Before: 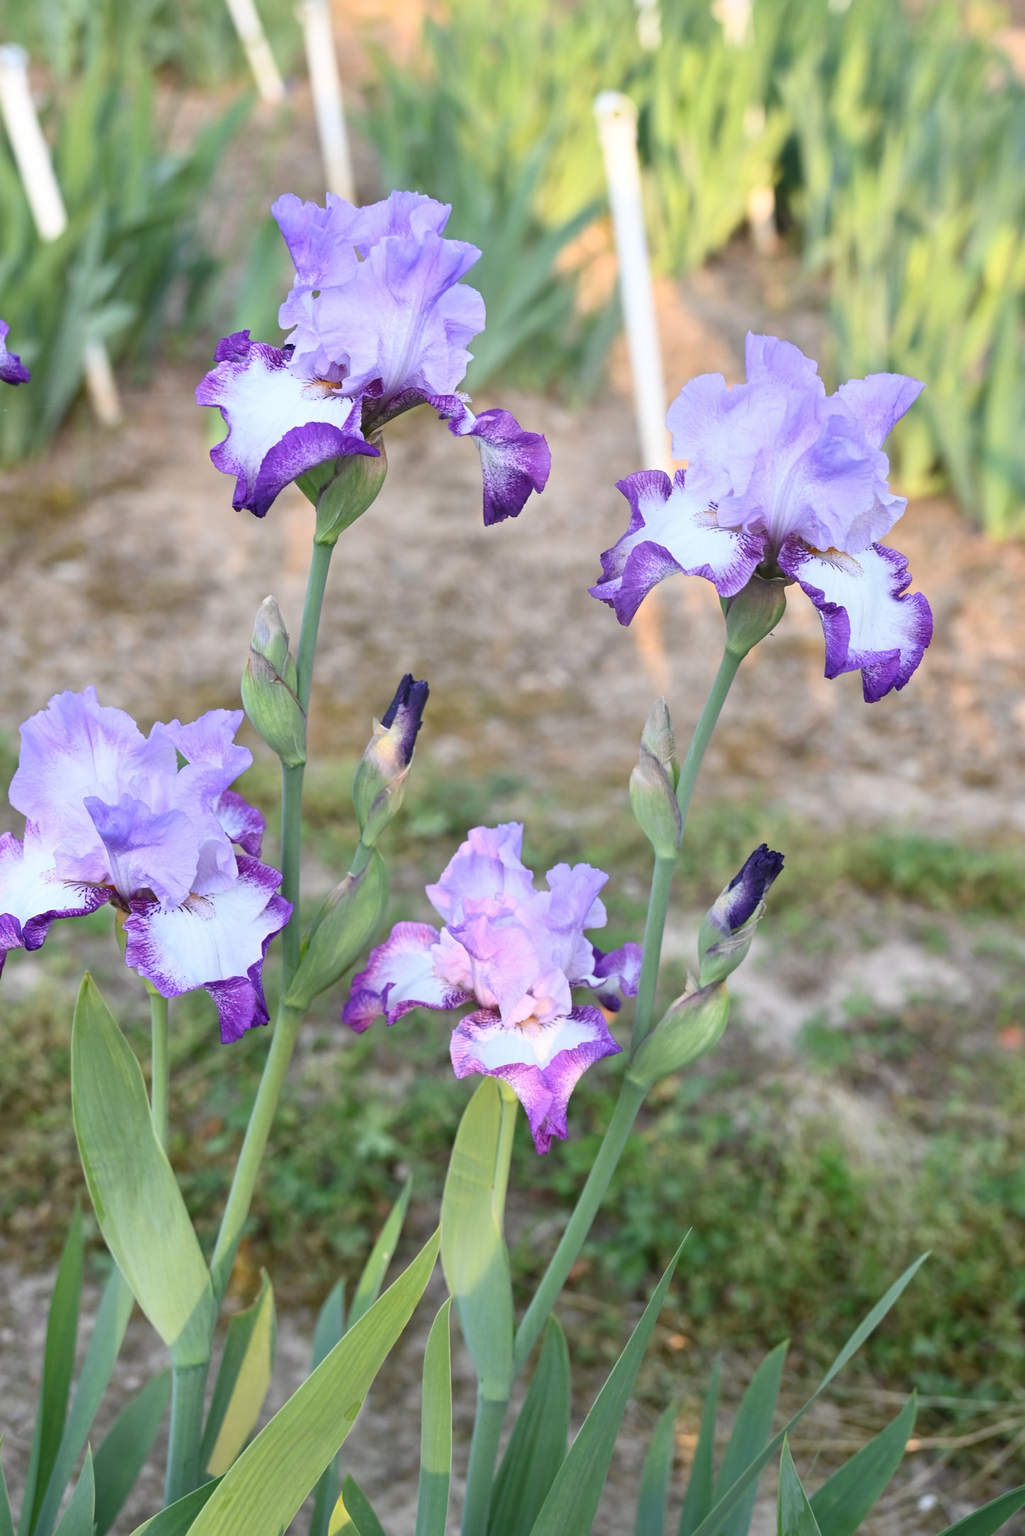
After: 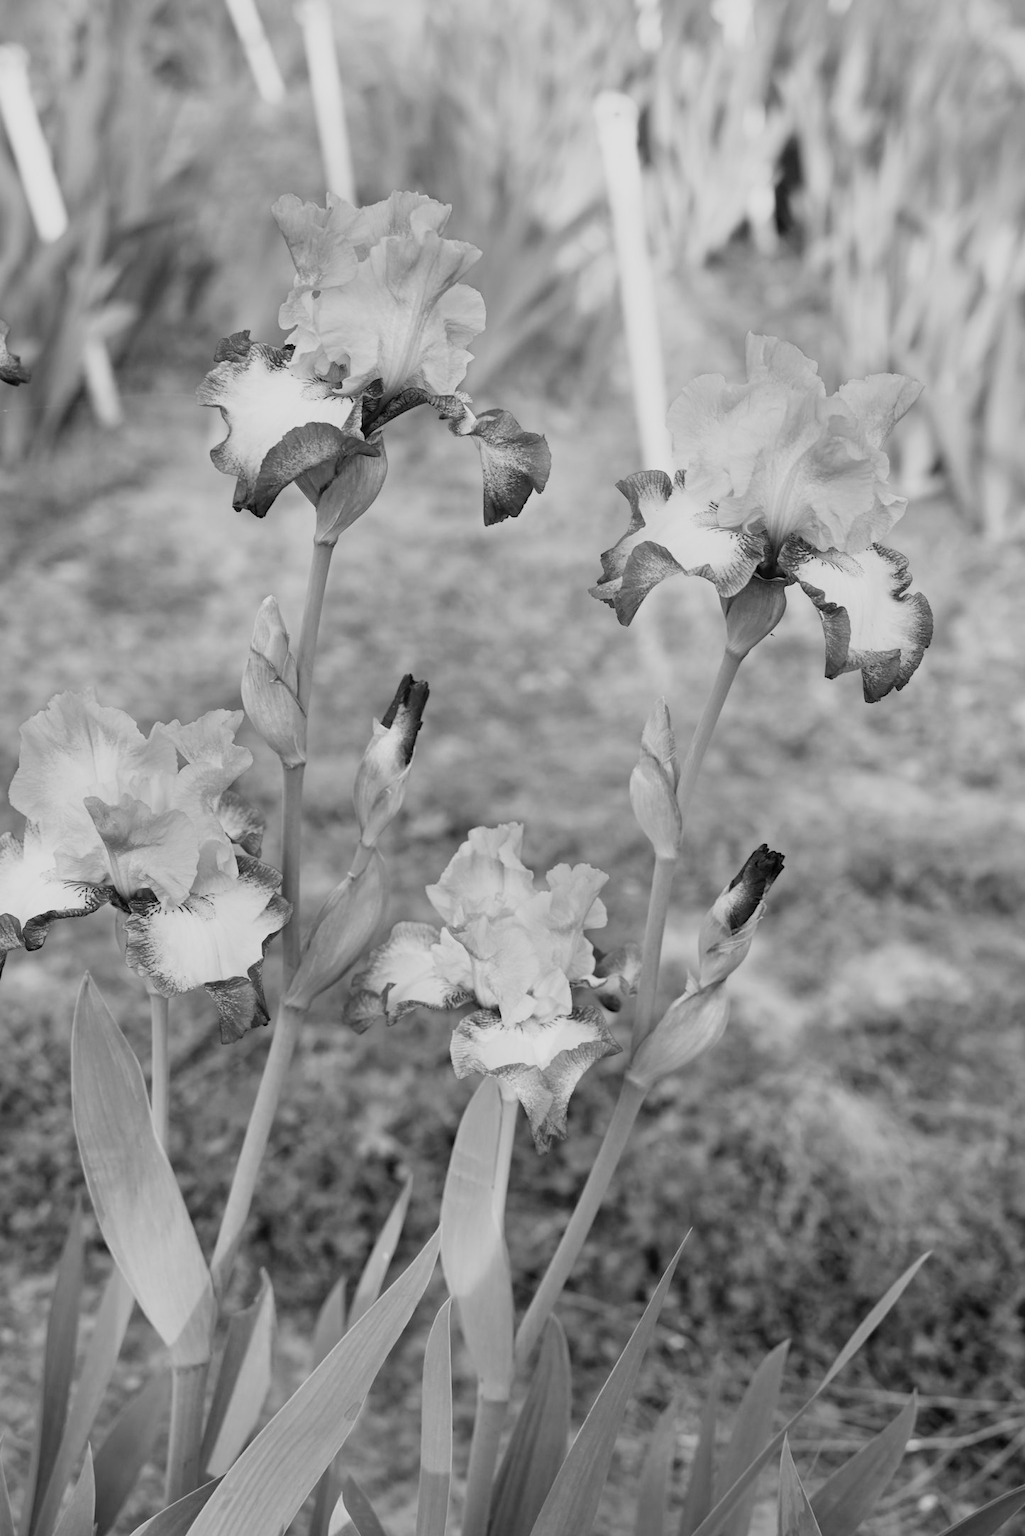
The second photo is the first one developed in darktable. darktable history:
filmic rgb: black relative exposure -7.75 EV, white relative exposure 4.4 EV, threshold 3 EV, hardness 3.76, latitude 50%, contrast 1.1, color science v5 (2021), contrast in shadows safe, contrast in highlights safe, enable highlight reconstruction true
monochrome: on, module defaults
